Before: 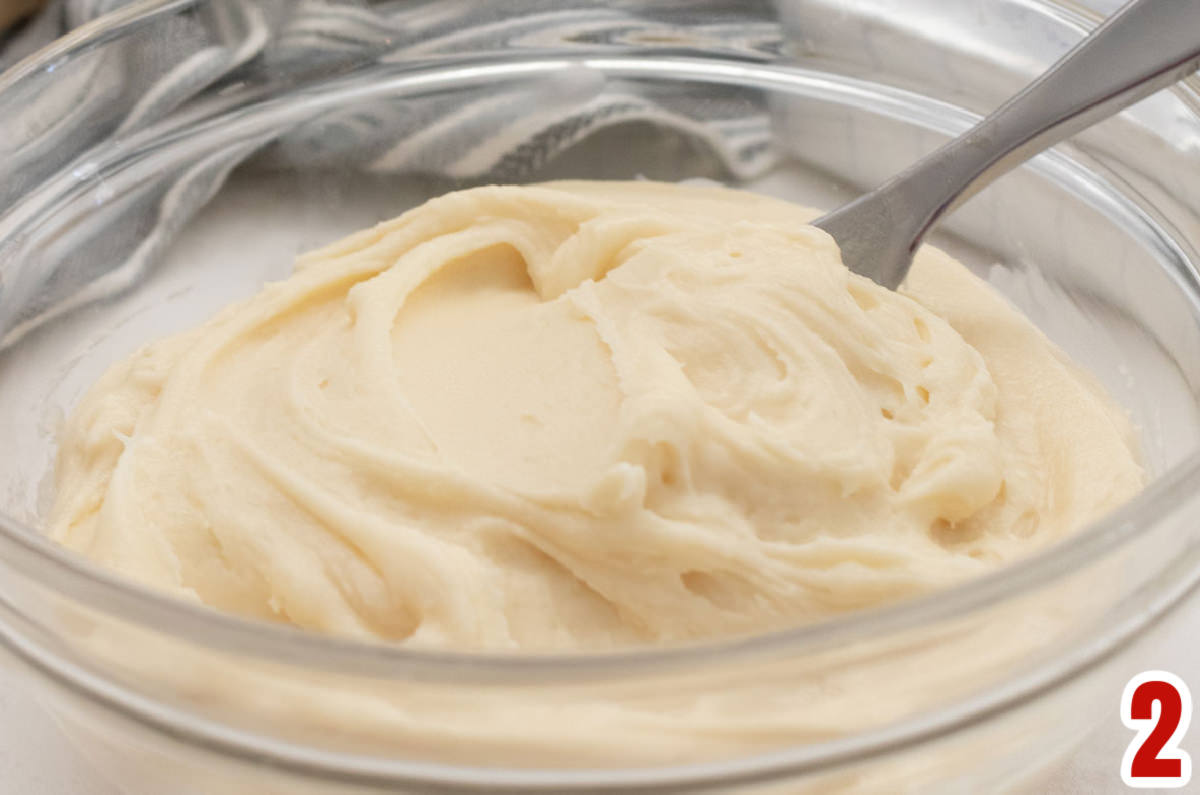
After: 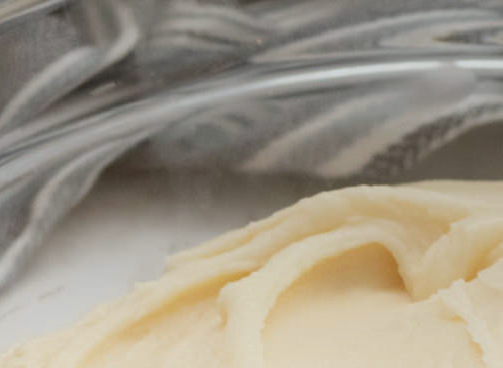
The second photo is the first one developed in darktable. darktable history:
graduated density: rotation 5.63°, offset 76.9
color correction: highlights a* -2.73, highlights b* -2.09, shadows a* 2.41, shadows b* 2.73
crop and rotate: left 10.817%, top 0.062%, right 47.194%, bottom 53.626%
